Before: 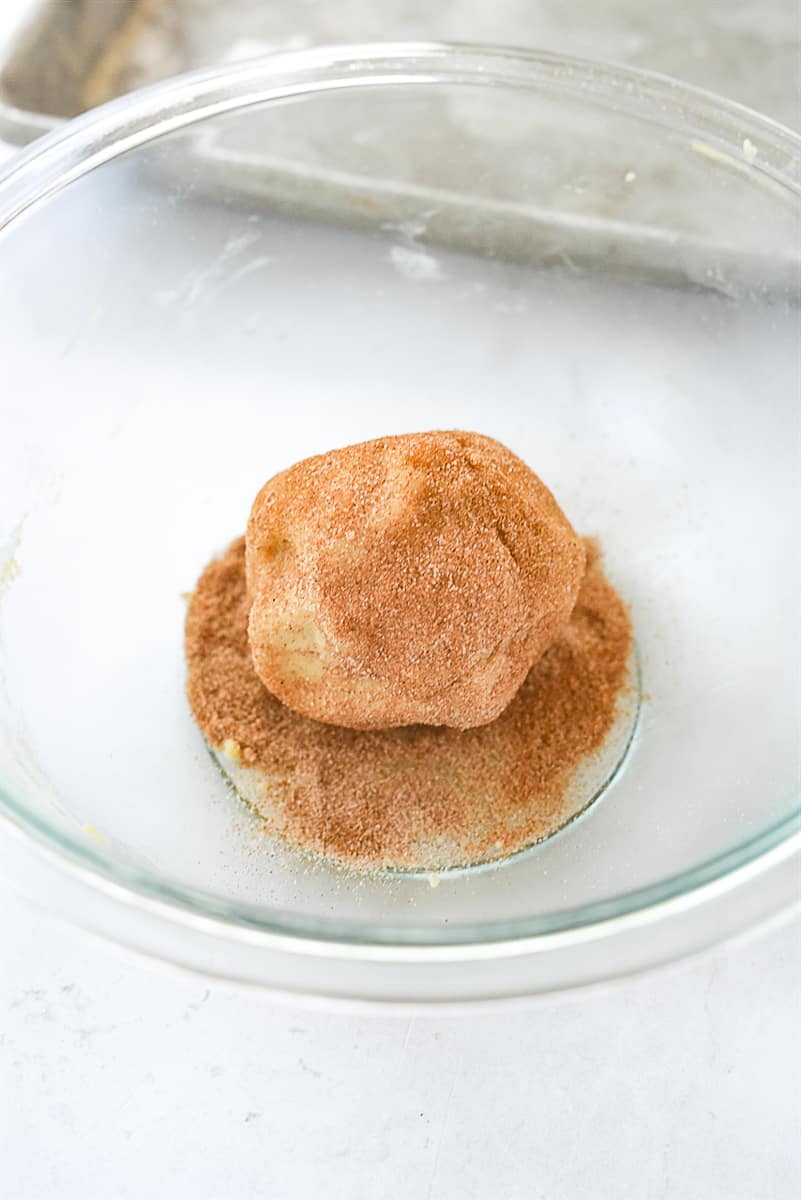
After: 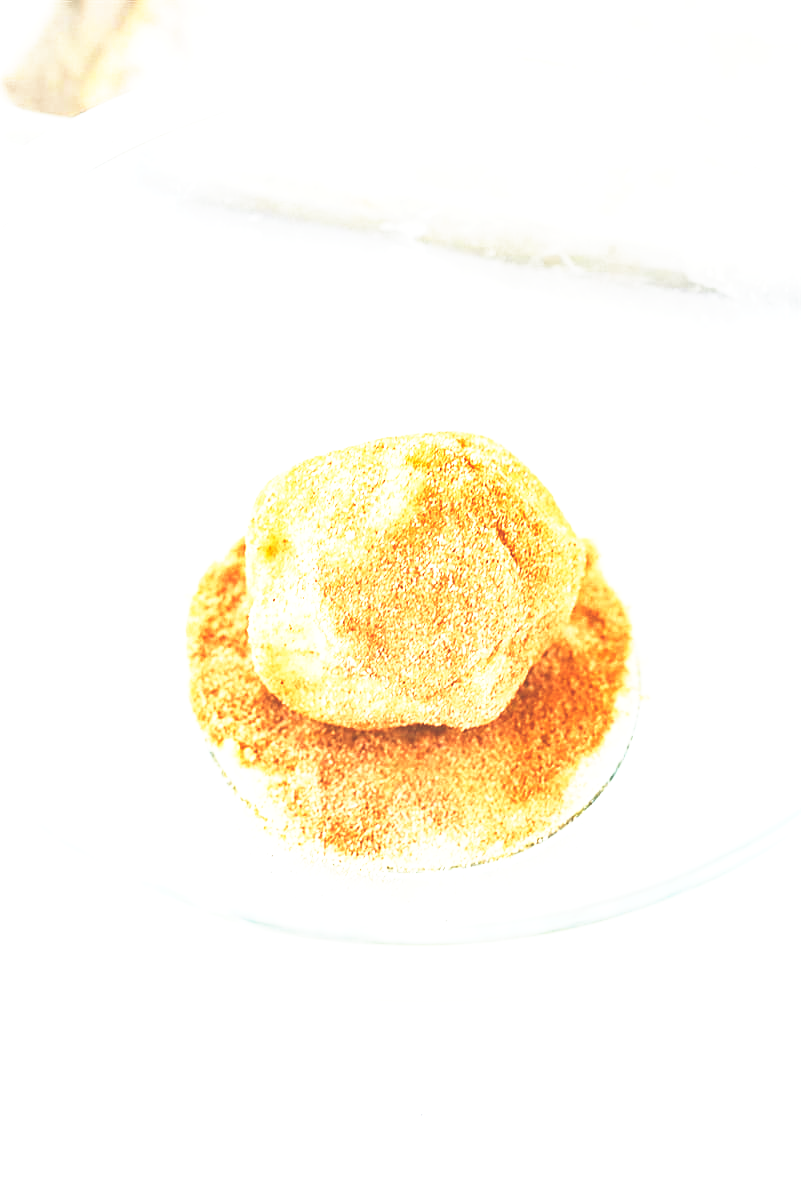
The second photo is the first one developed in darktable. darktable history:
base curve: curves: ch0 [(0, 0.036) (0.007, 0.037) (0.604, 0.887) (1, 1)], preserve colors none
exposure: exposure 1.089 EV, compensate highlight preservation false
